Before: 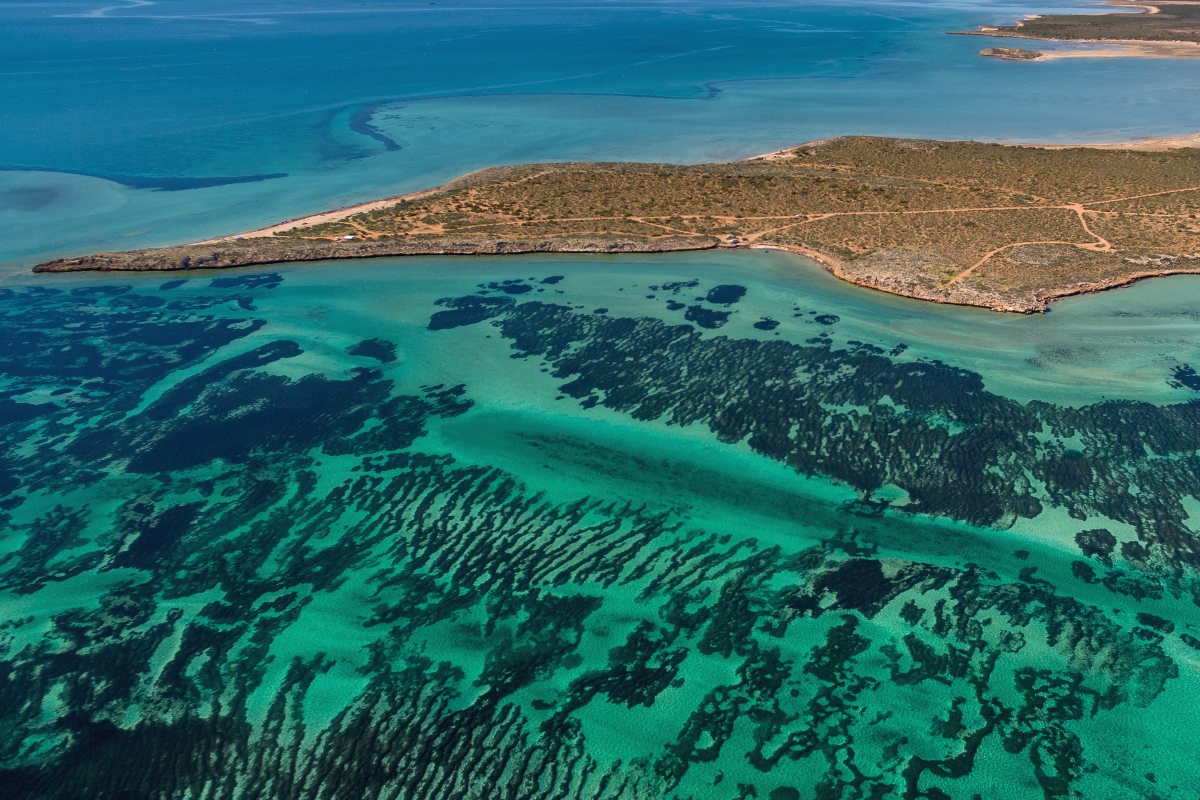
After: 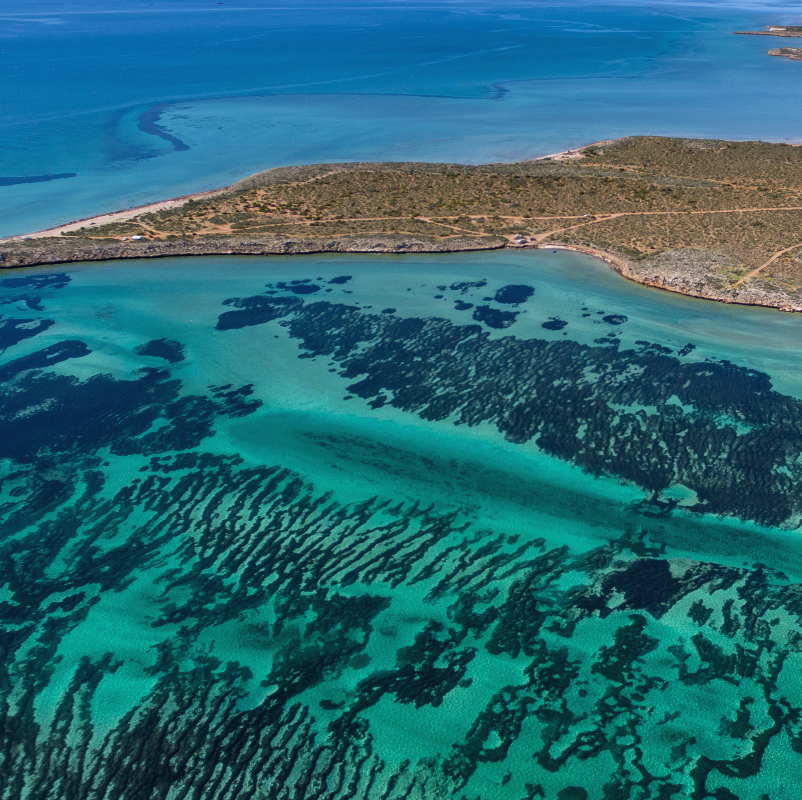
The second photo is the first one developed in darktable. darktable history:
white balance: red 0.926, green 1.003, blue 1.133
crop and rotate: left 17.732%, right 15.423%
